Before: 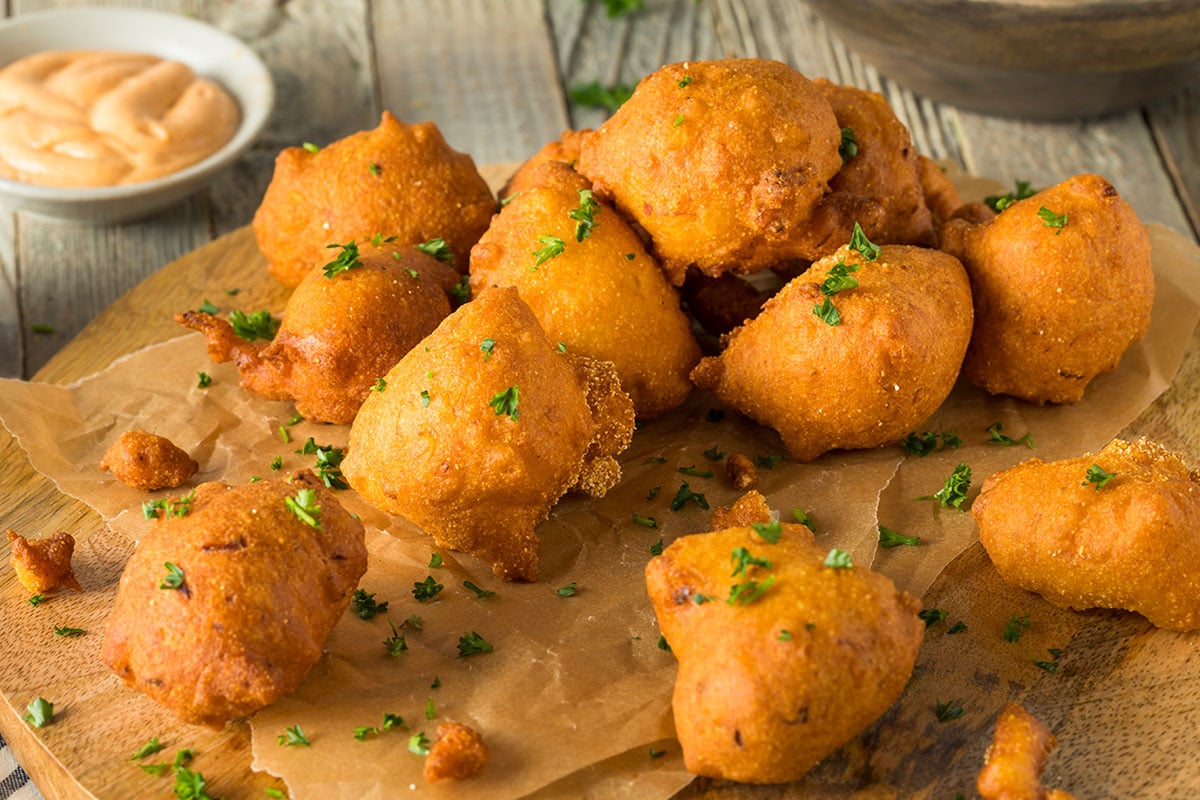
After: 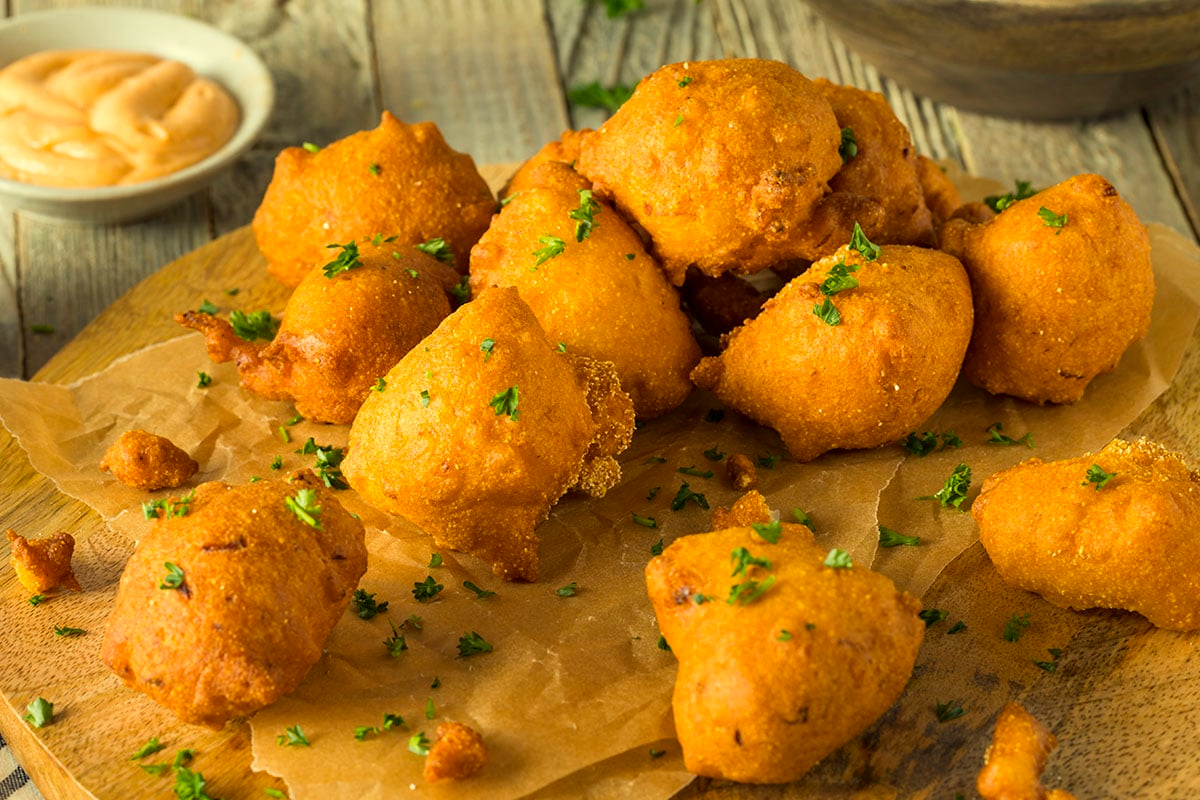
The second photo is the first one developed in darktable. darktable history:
haze removal: compatibility mode true, adaptive false
color correction: highlights a* -5.94, highlights b* 11.19
white balance: red 1.045, blue 0.932
